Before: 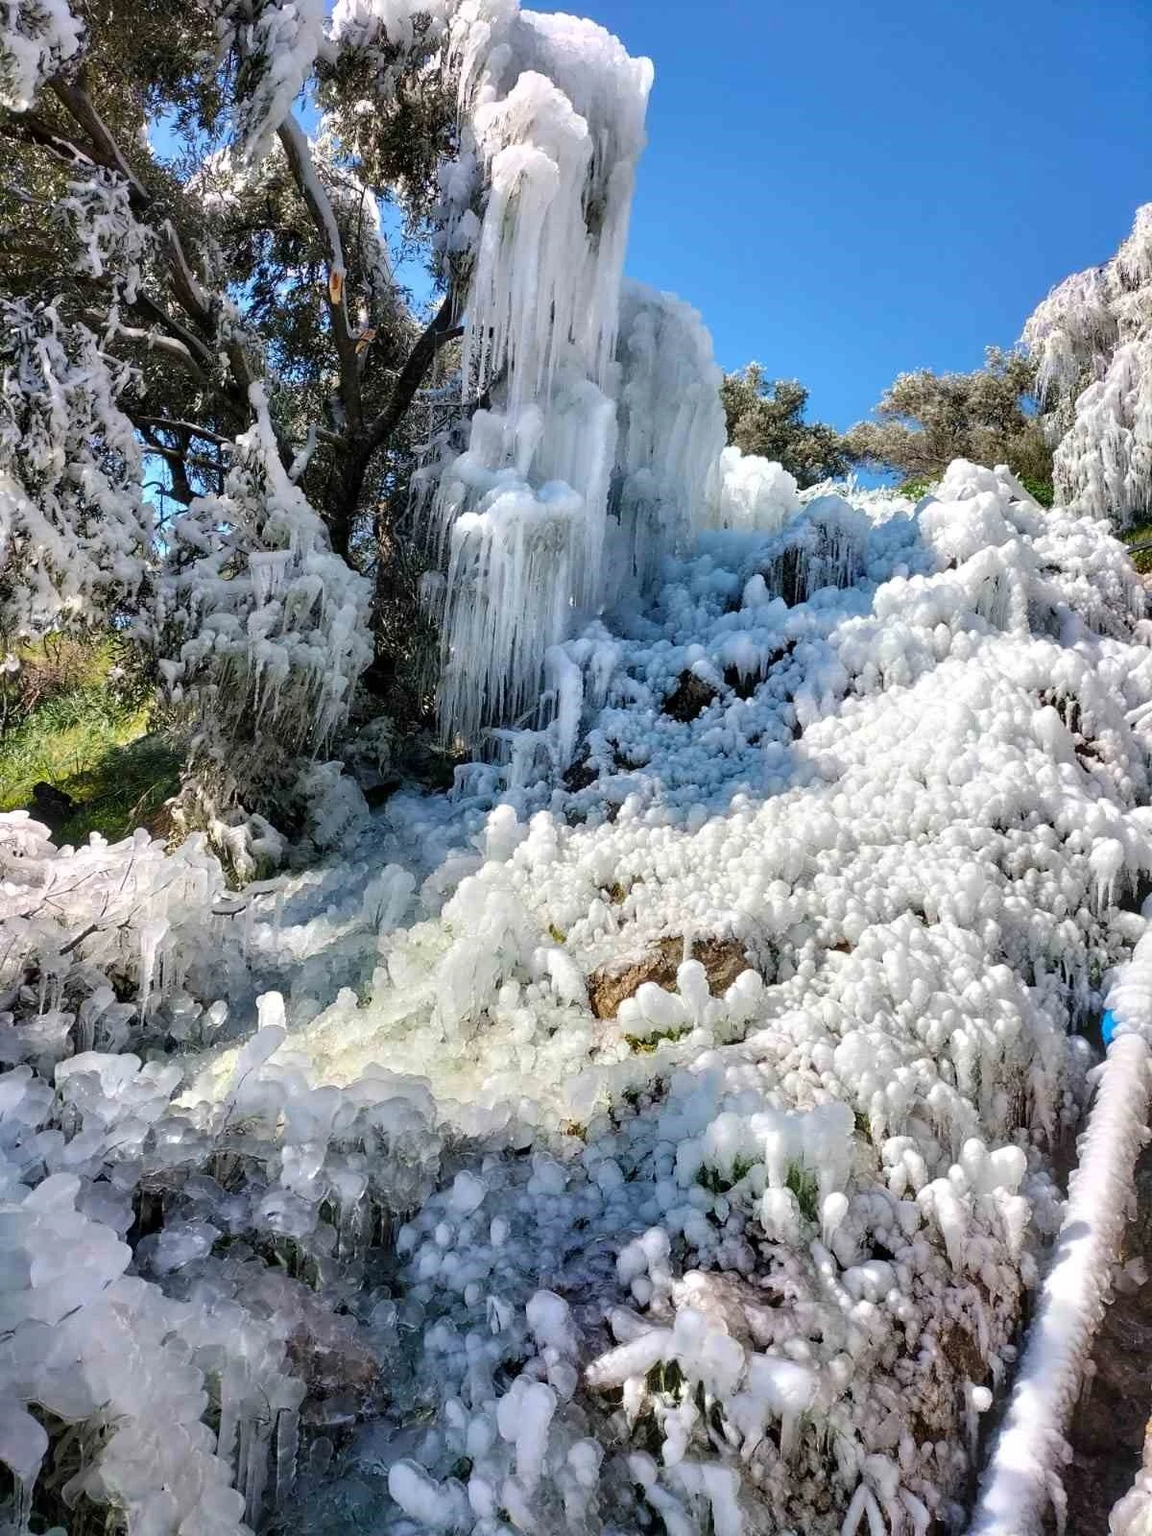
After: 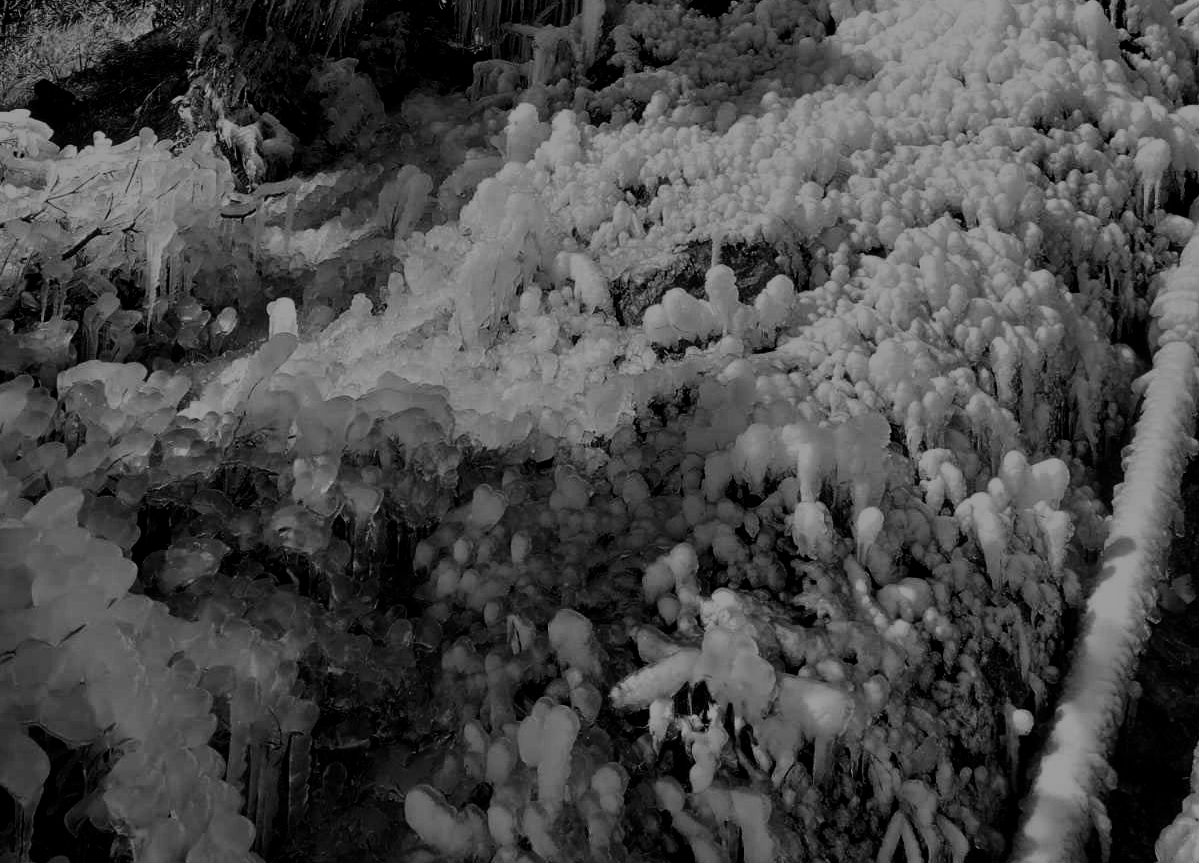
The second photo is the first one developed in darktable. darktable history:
contrast brightness saturation: contrast -0.03, brightness -0.581, saturation -0.998
filmic rgb: black relative exposure -6.94 EV, white relative exposure 5.65 EV, hardness 2.84, color science v4 (2020)
crop and rotate: top 46.057%, right 0.073%
